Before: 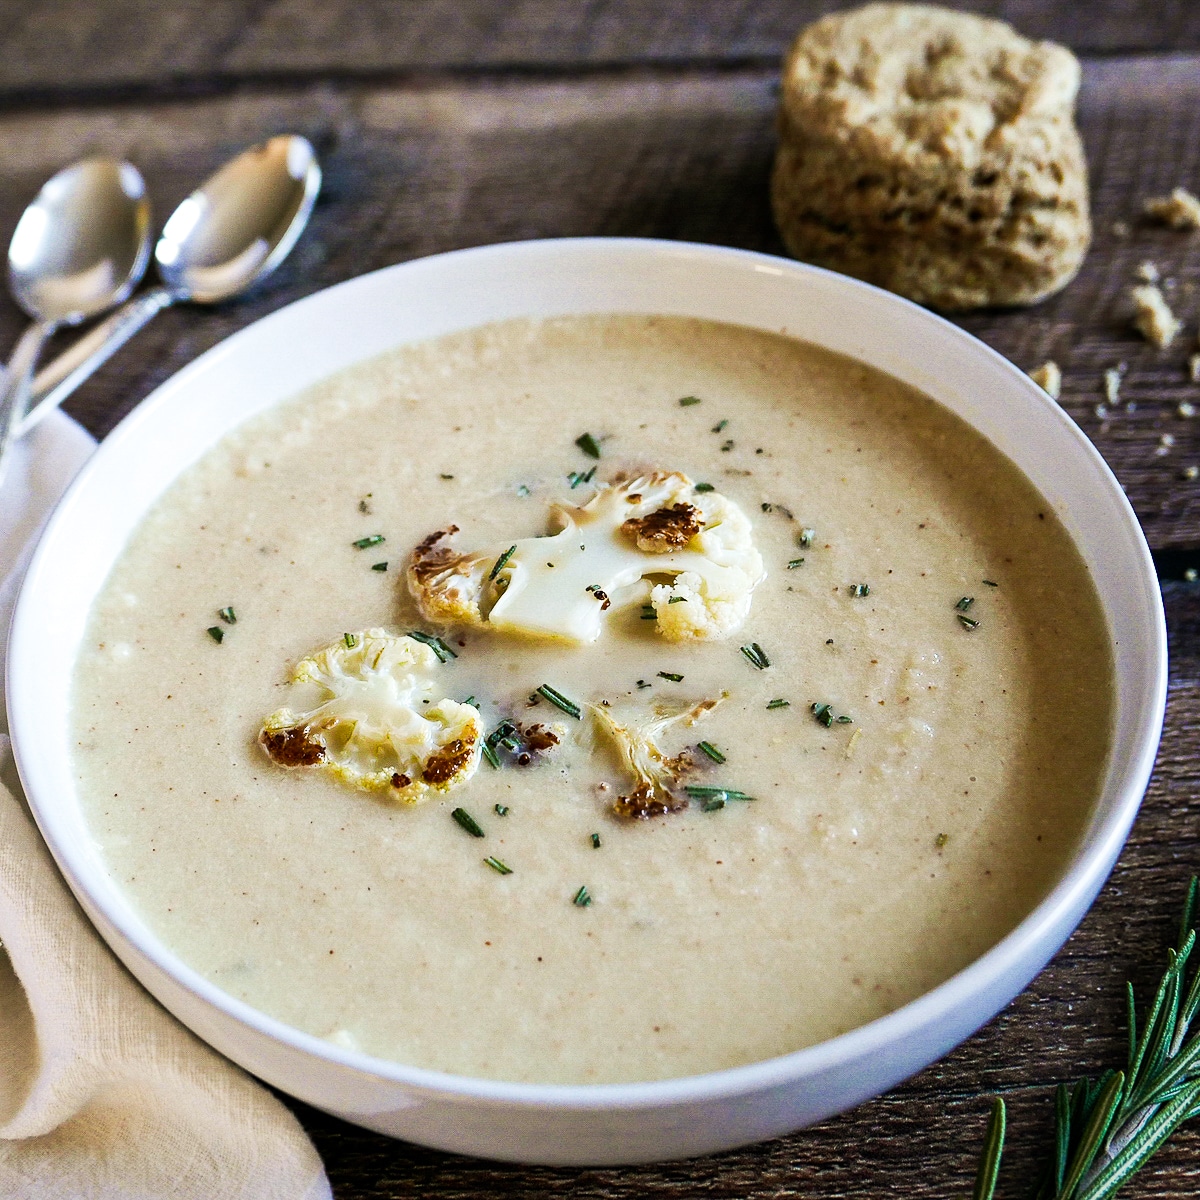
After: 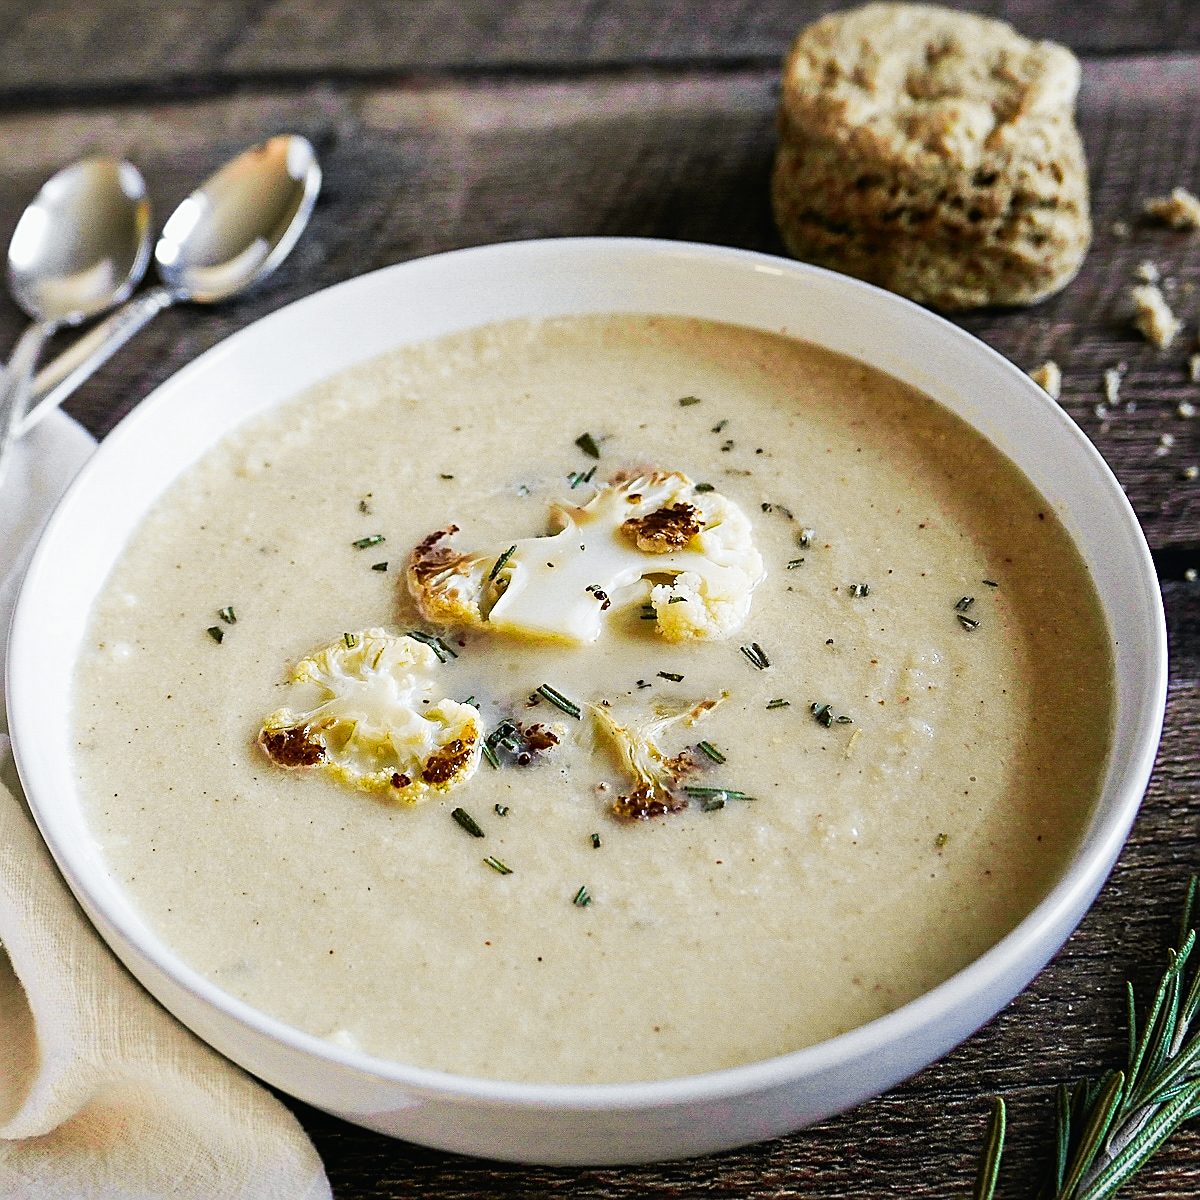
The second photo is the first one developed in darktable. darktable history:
sharpen: on, module defaults
tone curve: curves: ch0 [(0, 0.012) (0.036, 0.035) (0.274, 0.288) (0.504, 0.536) (0.844, 0.84) (1, 0.983)]; ch1 [(0, 0) (0.389, 0.403) (0.462, 0.486) (0.499, 0.498) (0.511, 0.502) (0.536, 0.547) (0.579, 0.578) (0.626, 0.645) (0.749, 0.781) (1, 1)]; ch2 [(0, 0) (0.457, 0.486) (0.5, 0.5) (0.557, 0.561) (0.614, 0.622) (0.704, 0.732) (1, 1)], color space Lab, independent channels, preserve colors none
